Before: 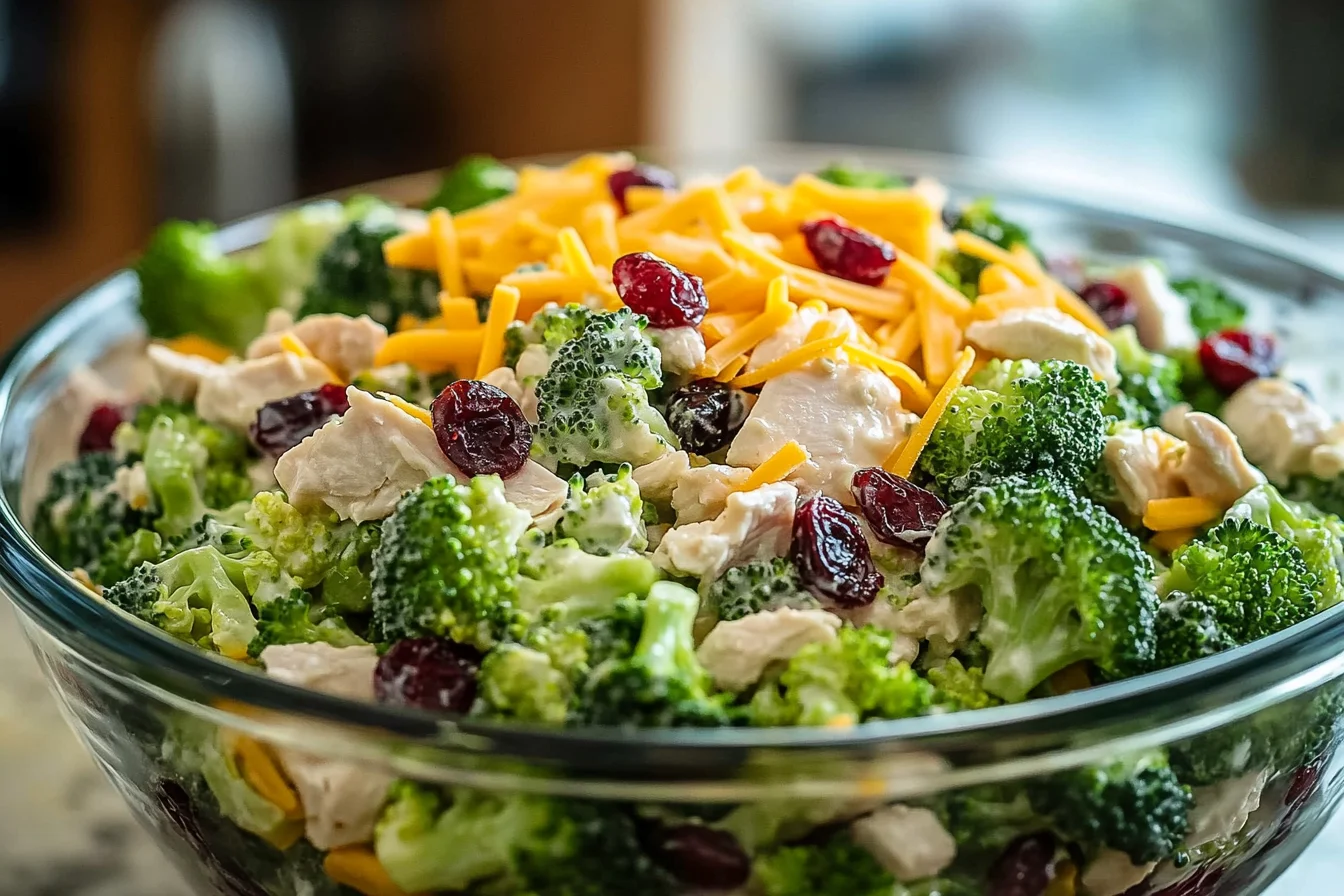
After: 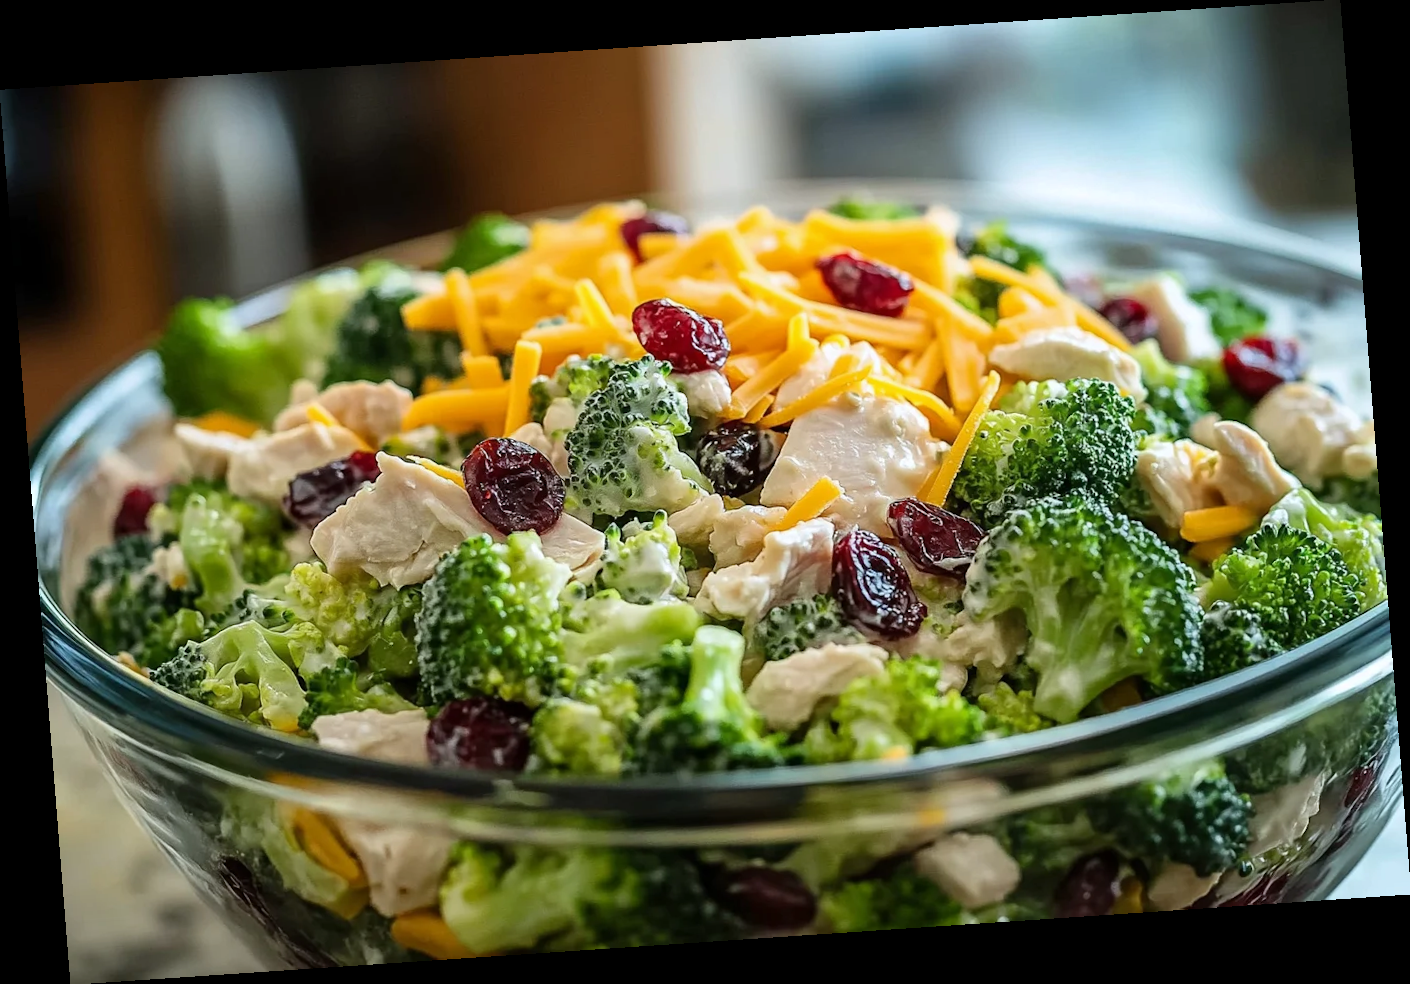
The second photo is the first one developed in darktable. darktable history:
rotate and perspective: rotation -4.2°, shear 0.006, automatic cropping off
white balance: red 0.988, blue 1.017
